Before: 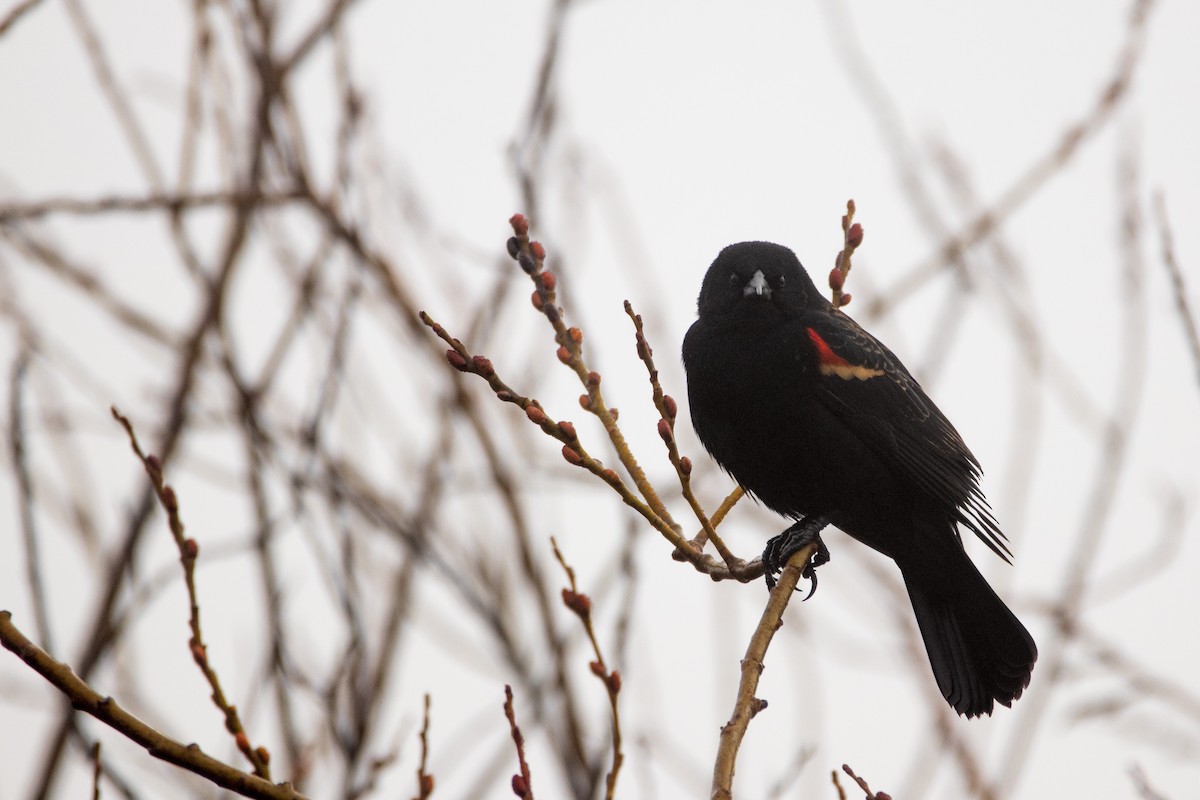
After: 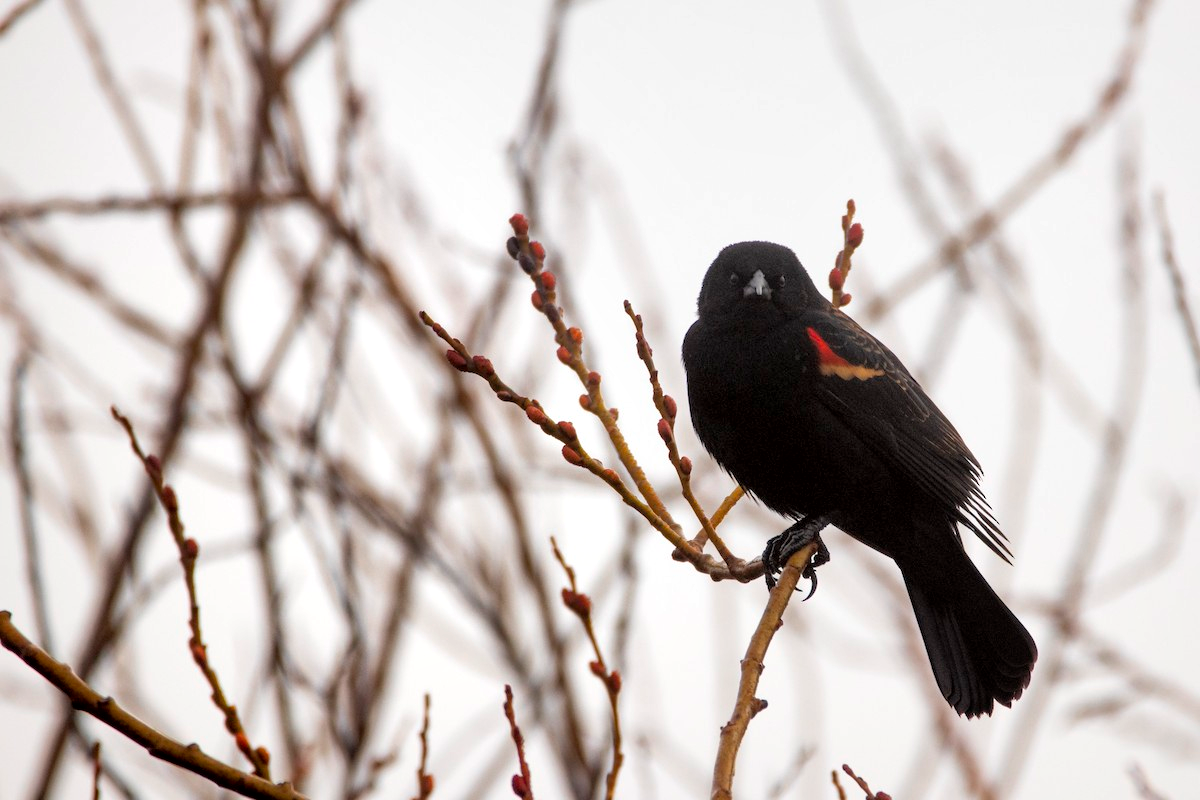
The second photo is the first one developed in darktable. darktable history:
contrast brightness saturation: contrast 0.032, brightness 0.059, saturation 0.128
local contrast: mode bilateral grid, contrast 100, coarseness 100, detail 165%, midtone range 0.2
